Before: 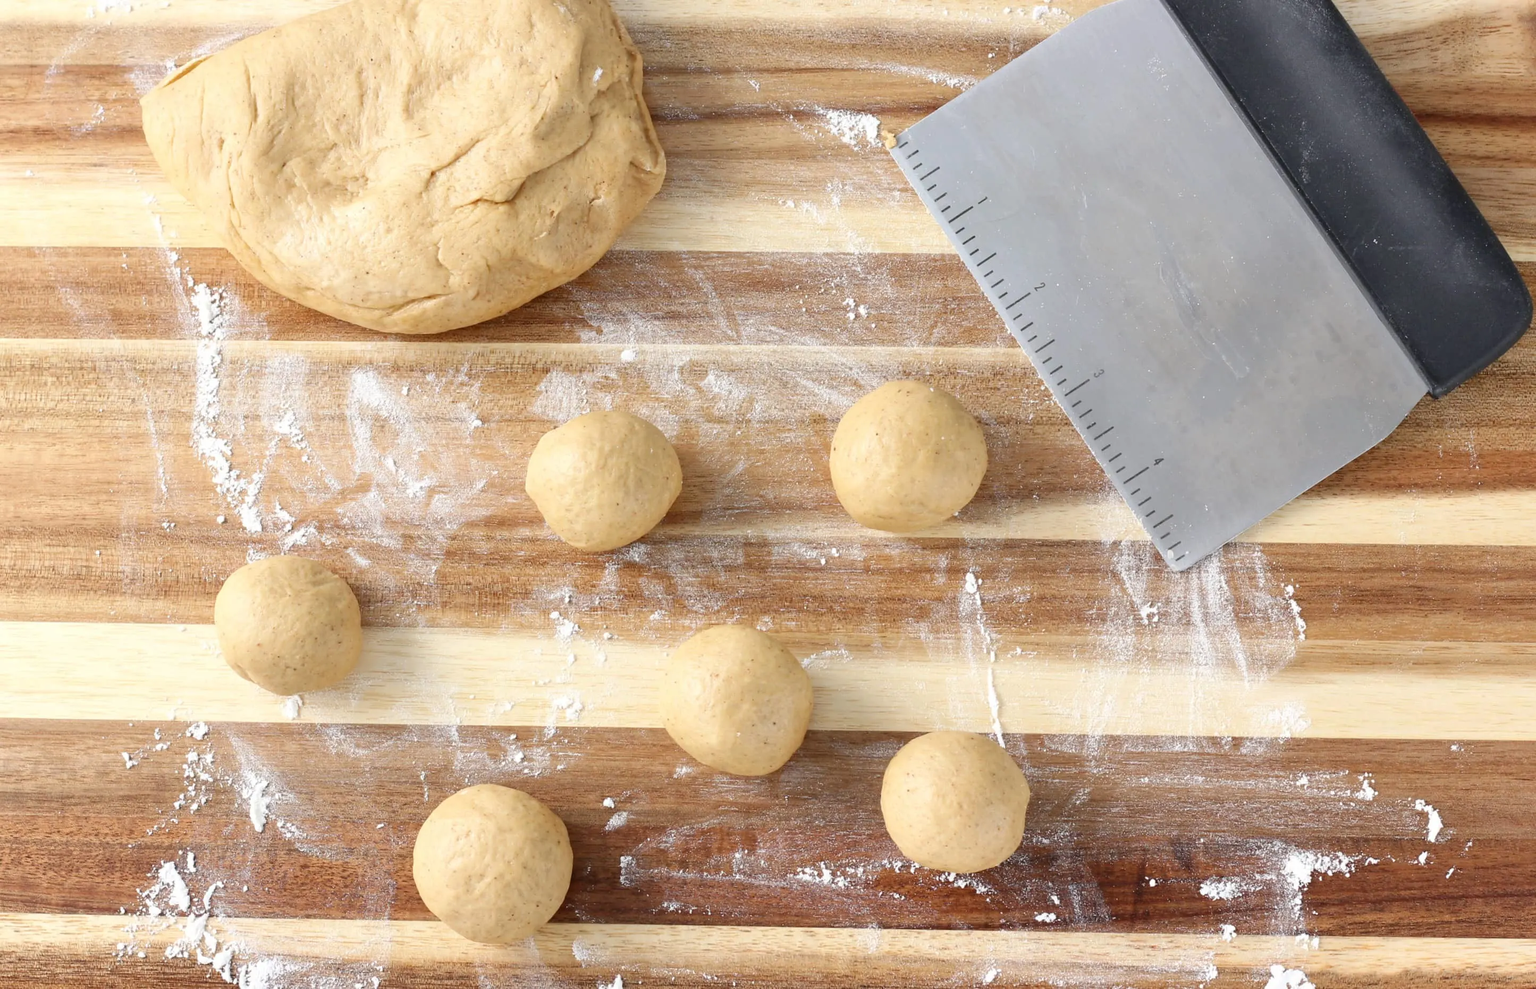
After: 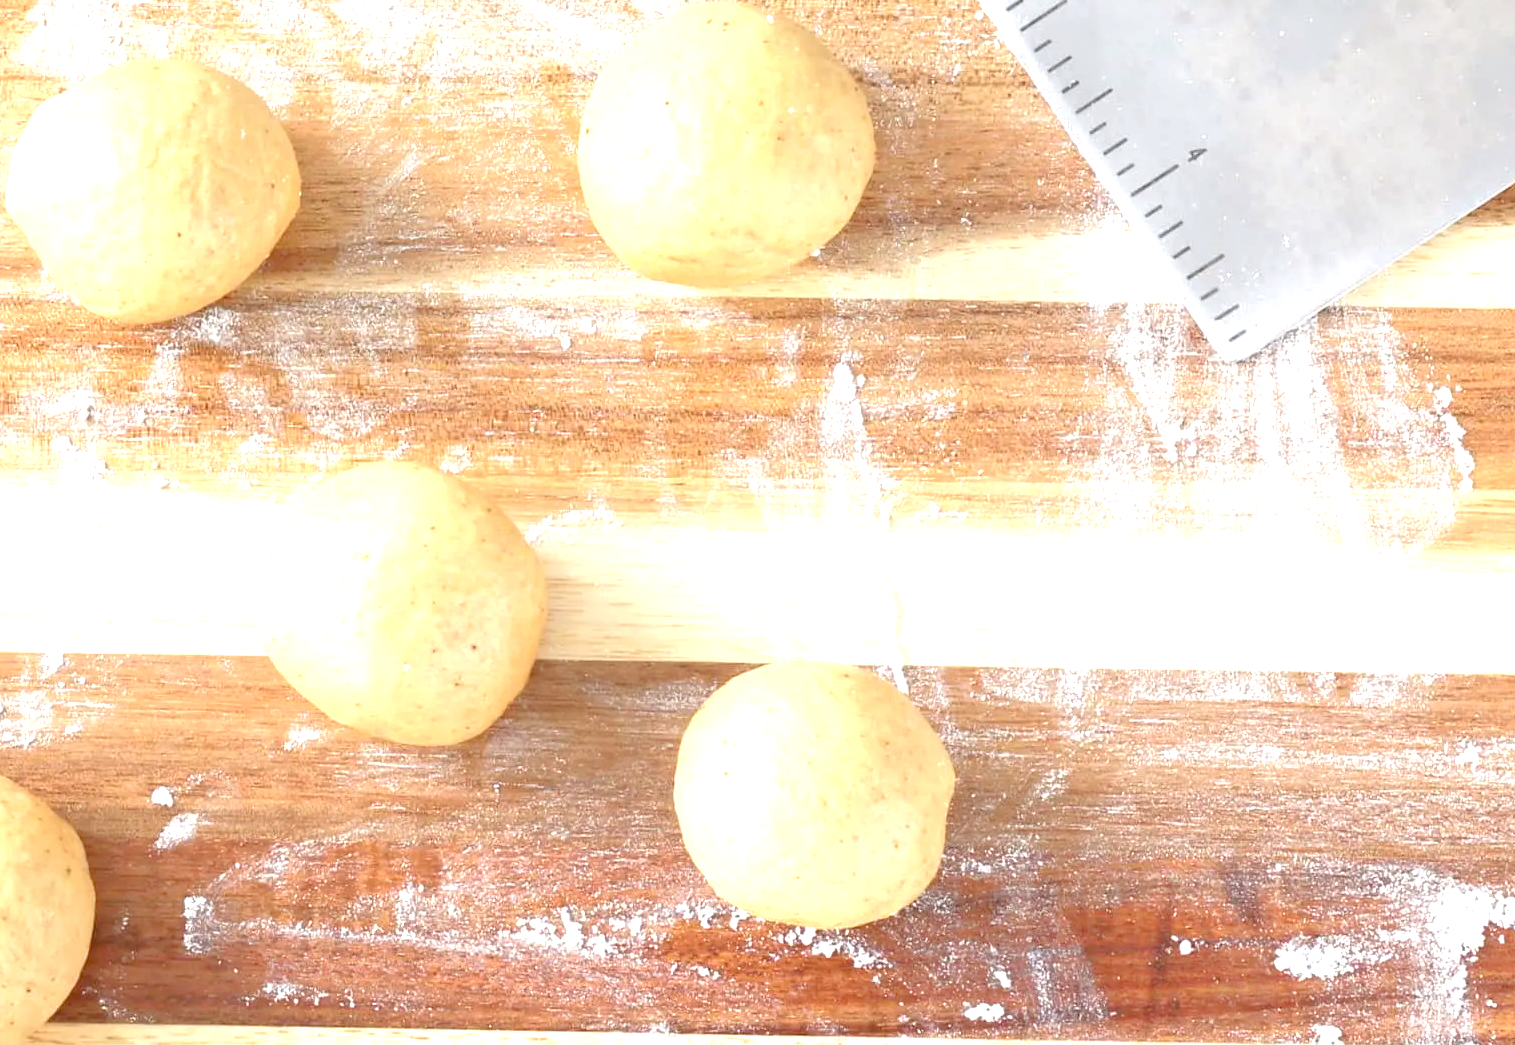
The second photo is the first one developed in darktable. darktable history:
crop: left 34.041%, top 38.398%, right 13.527%, bottom 5.448%
tone curve: curves: ch0 [(0, 0) (0.003, 0.211) (0.011, 0.211) (0.025, 0.215) (0.044, 0.218) (0.069, 0.224) (0.1, 0.227) (0.136, 0.233) (0.177, 0.247) (0.224, 0.275) (0.277, 0.309) (0.335, 0.366) (0.399, 0.438) (0.468, 0.515) (0.543, 0.586) (0.623, 0.658) (0.709, 0.735) (0.801, 0.821) (0.898, 0.889) (1, 1)], color space Lab, independent channels, preserve colors none
tone equalizer: -7 EV 0.16 EV, -6 EV 0.609 EV, -5 EV 1.17 EV, -4 EV 1.3 EV, -3 EV 1.15 EV, -2 EV 0.6 EV, -1 EV 0.157 EV, mask exposure compensation -0.485 EV
exposure: black level correction 0.001, exposure 1.131 EV, compensate highlight preservation false
